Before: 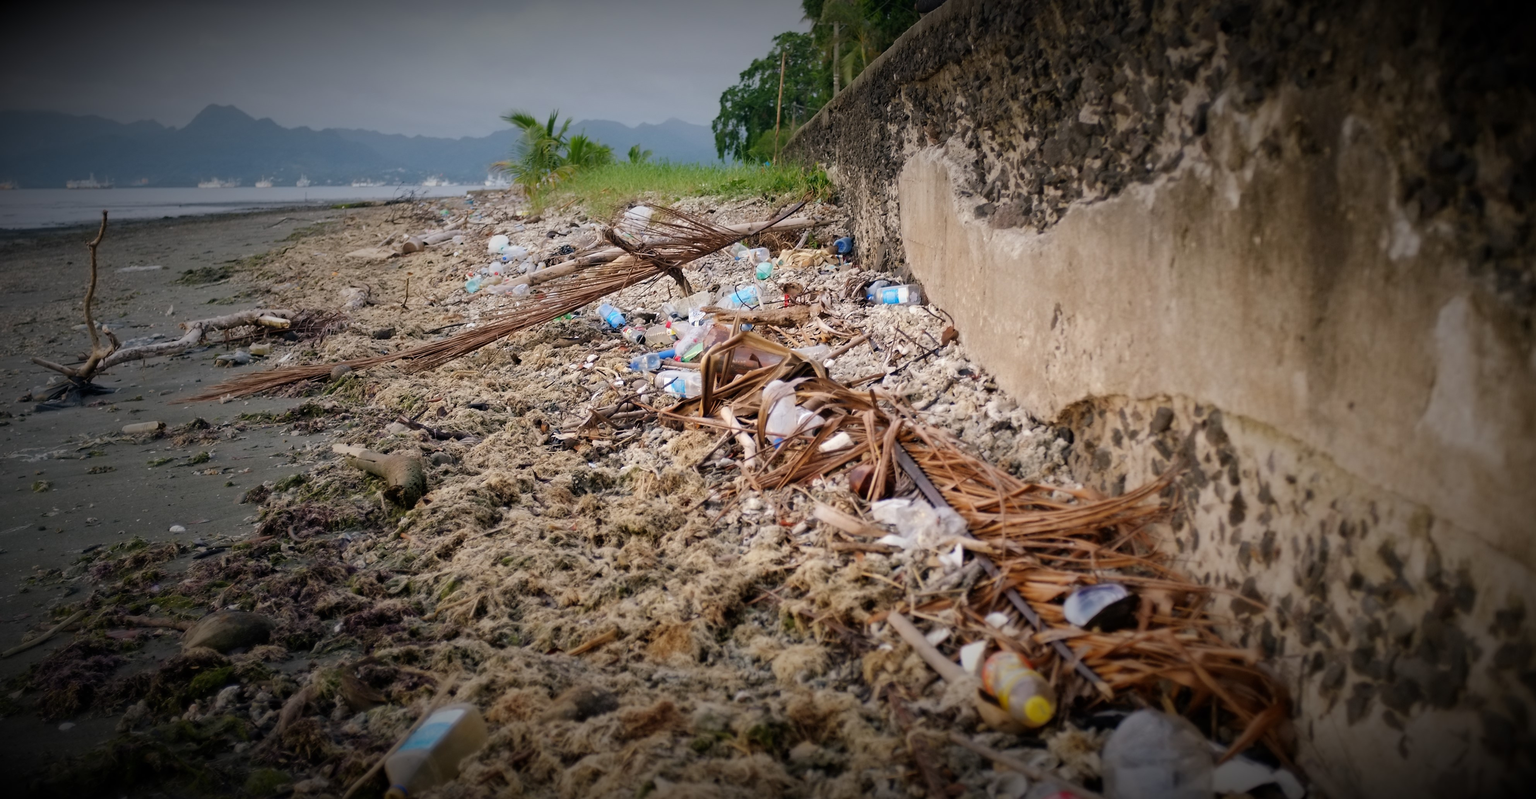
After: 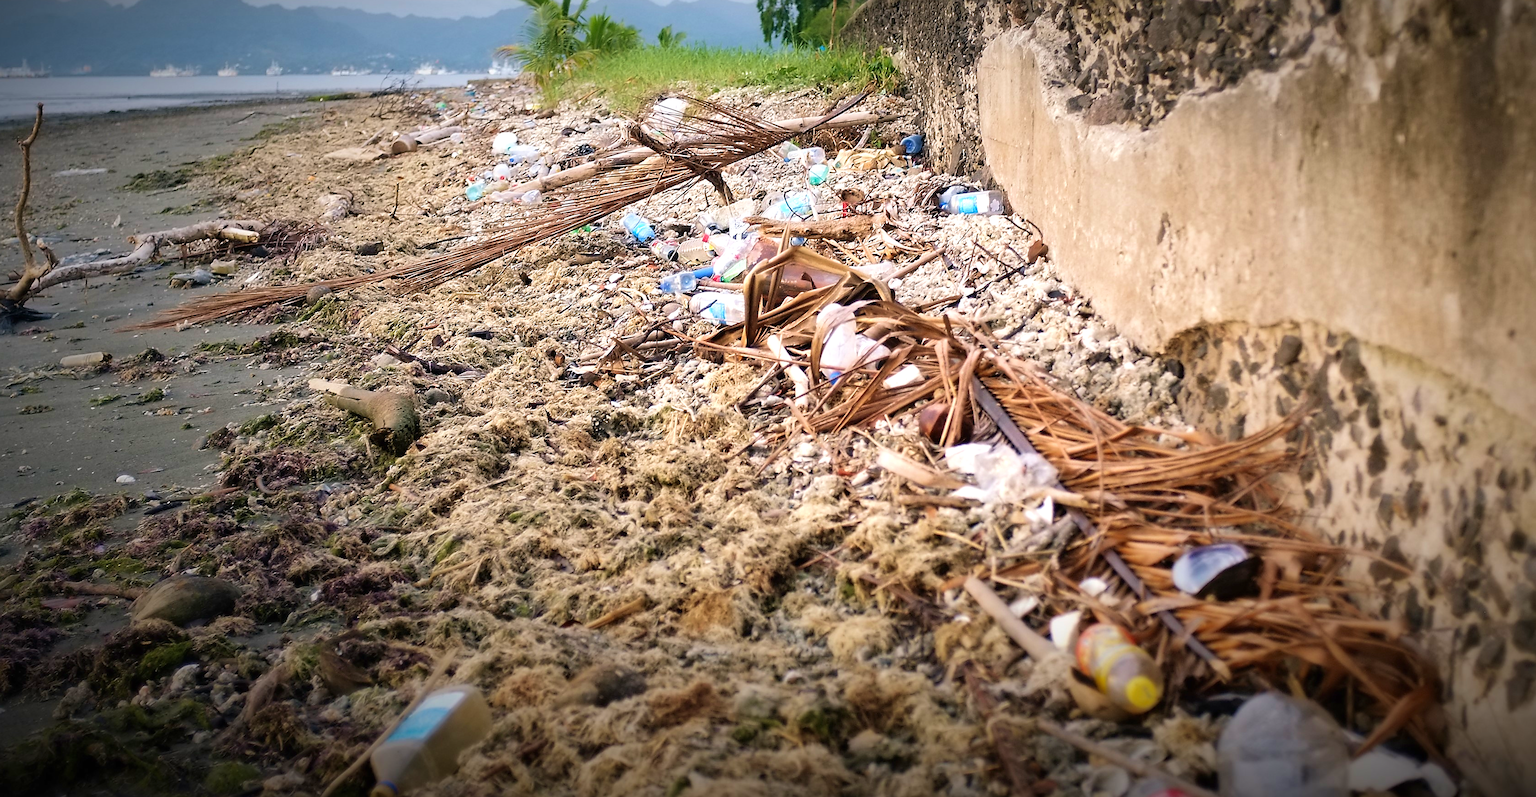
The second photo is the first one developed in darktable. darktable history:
crop and rotate: left 4.652%, top 15.449%, right 10.653%
exposure: black level correction 0, exposure 0.7 EV, compensate highlight preservation false
tone equalizer: on, module defaults
velvia: on, module defaults
sharpen: radius 1.396, amount 1.235, threshold 0.787
